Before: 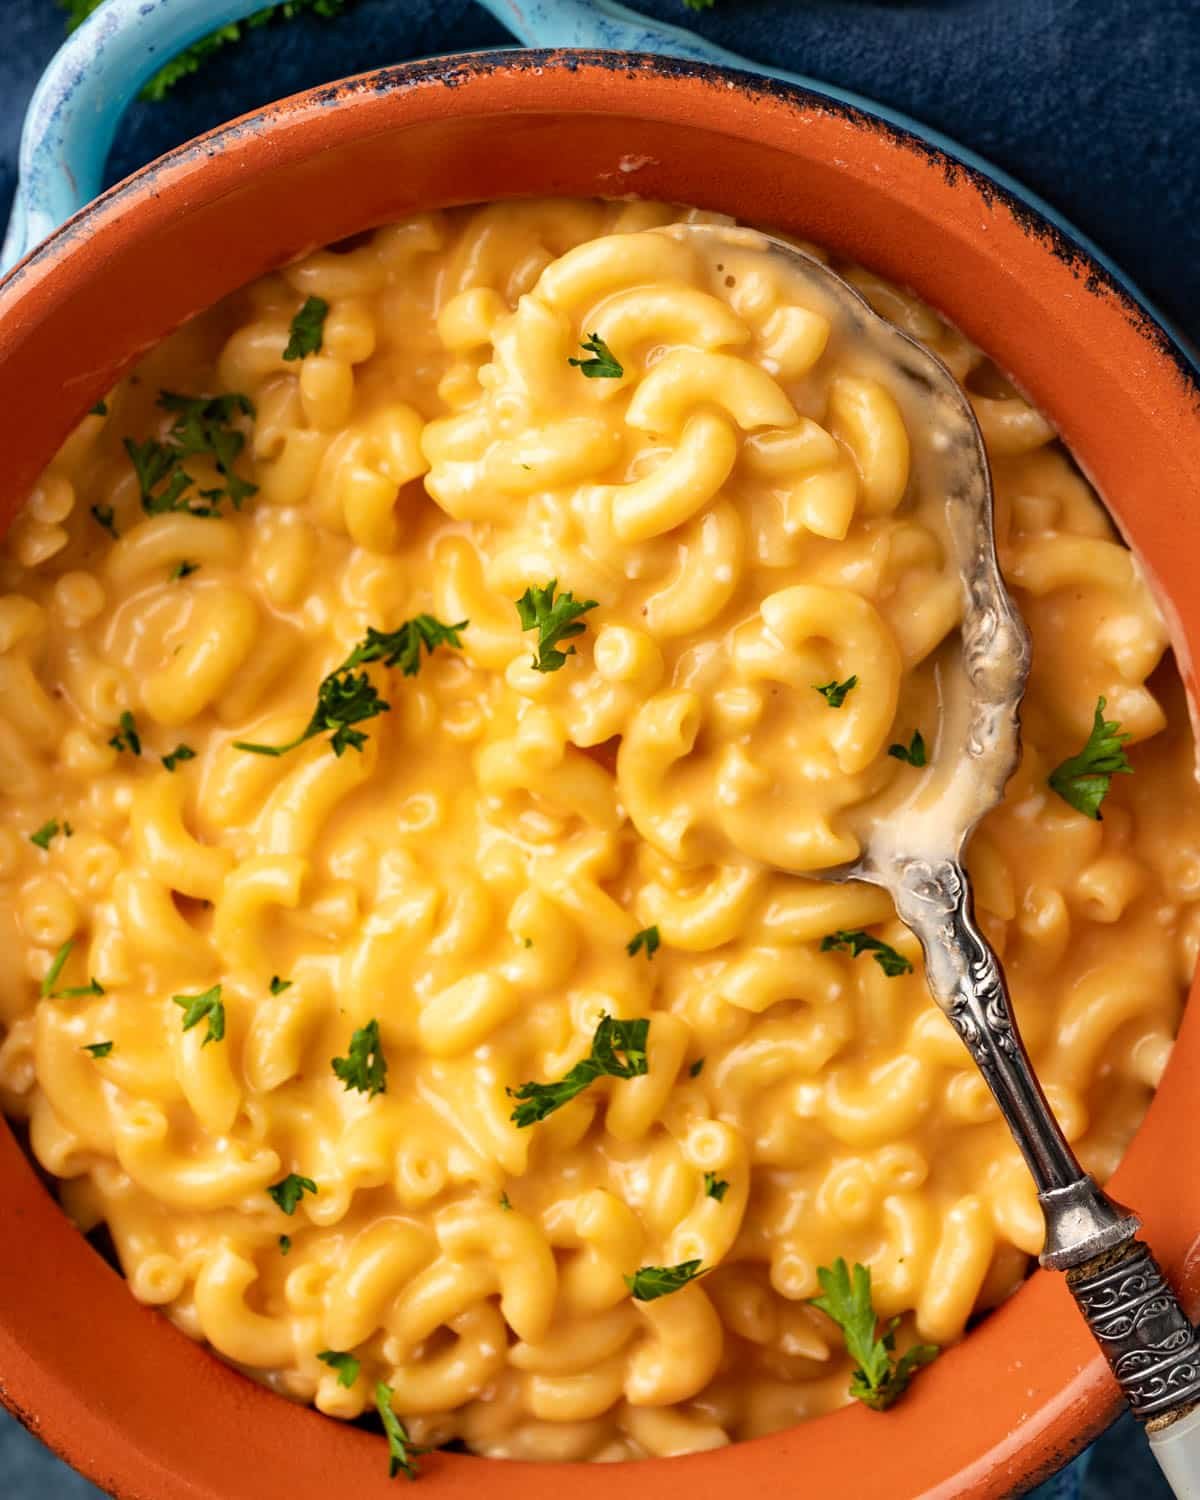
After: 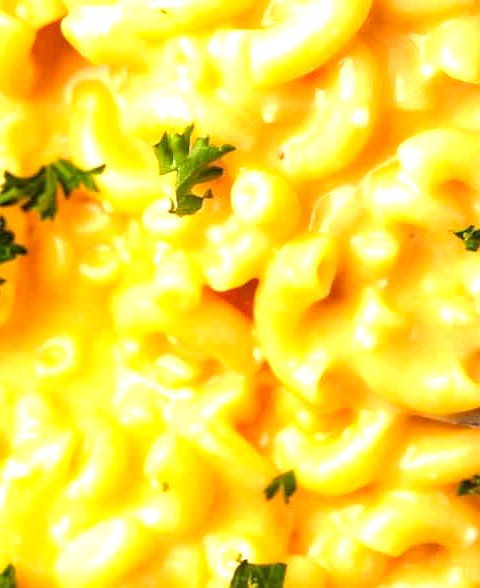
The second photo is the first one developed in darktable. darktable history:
exposure: black level correction 0.001, exposure 0.966 EV, compensate exposure bias true, compensate highlight preservation false
haze removal: compatibility mode true, adaptive false
crop: left 30.282%, top 30.409%, right 29.655%, bottom 29.984%
